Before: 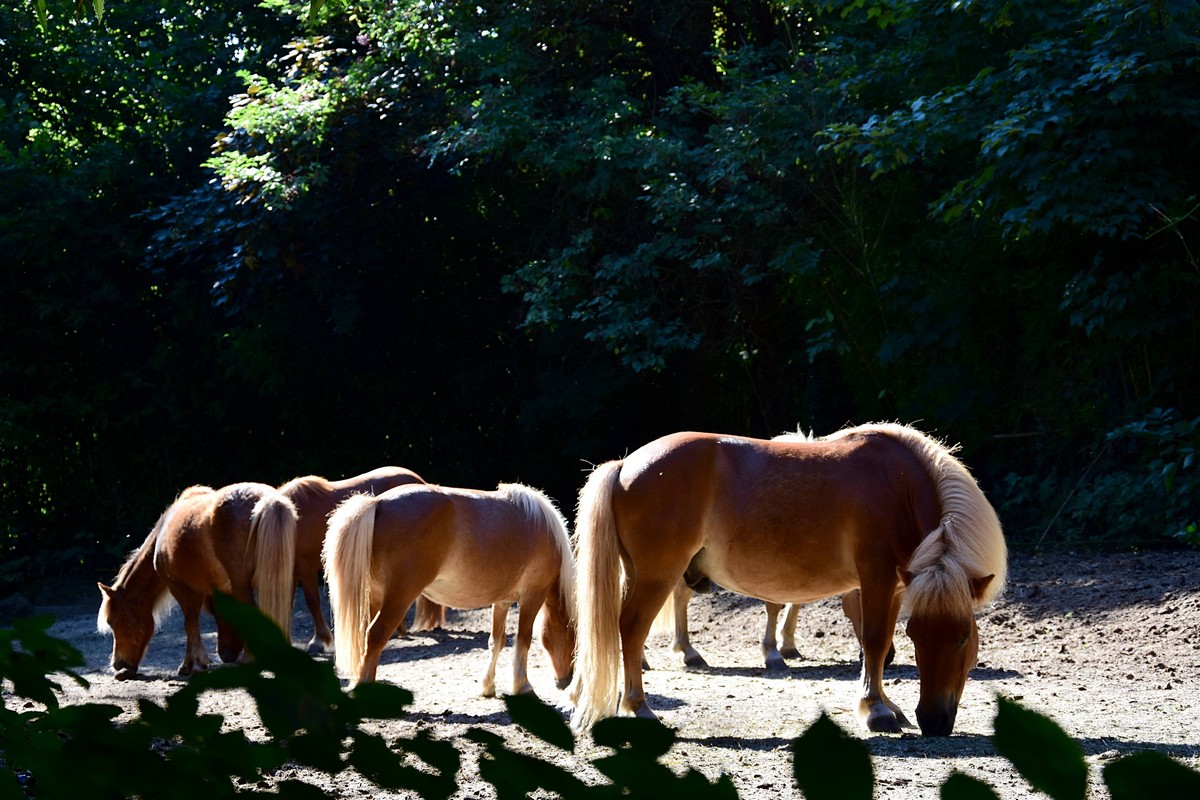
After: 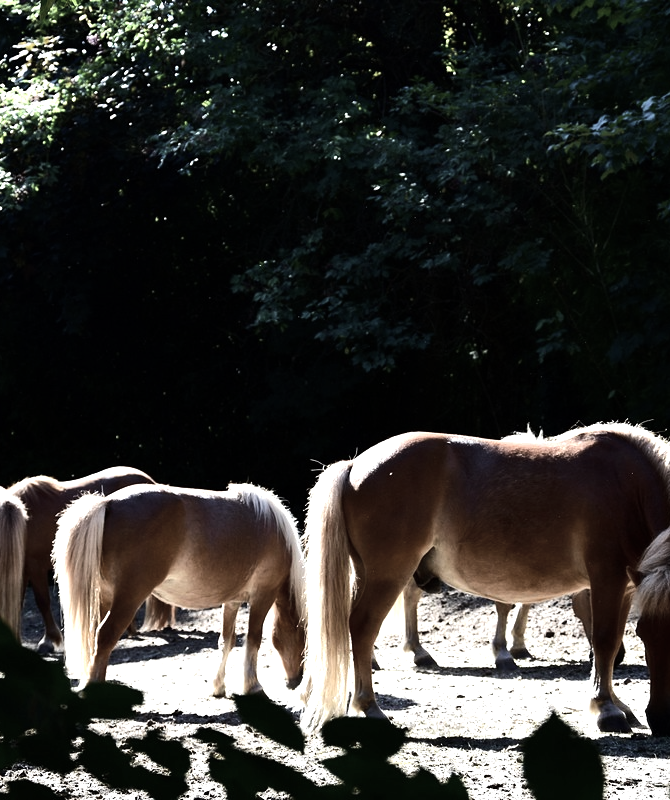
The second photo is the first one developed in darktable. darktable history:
crop and rotate: left 22.576%, right 21.544%
color correction: highlights b* -0.03, saturation 0.553
tone equalizer: -8 EV -0.741 EV, -7 EV -0.708 EV, -6 EV -0.585 EV, -5 EV -0.4 EV, -3 EV 0.394 EV, -2 EV 0.6 EV, -1 EV 0.696 EV, +0 EV 0.754 EV, edges refinement/feathering 500, mask exposure compensation -1.57 EV, preserve details no
